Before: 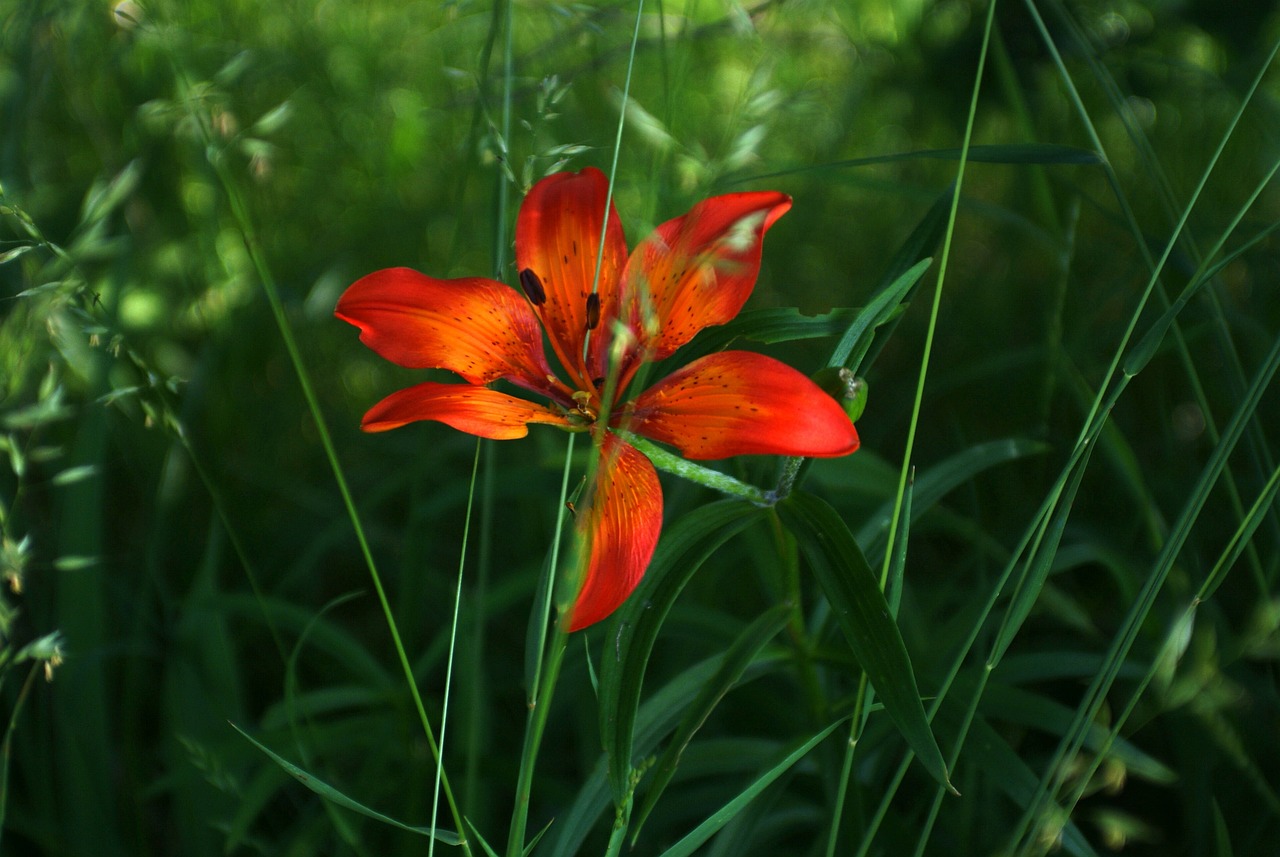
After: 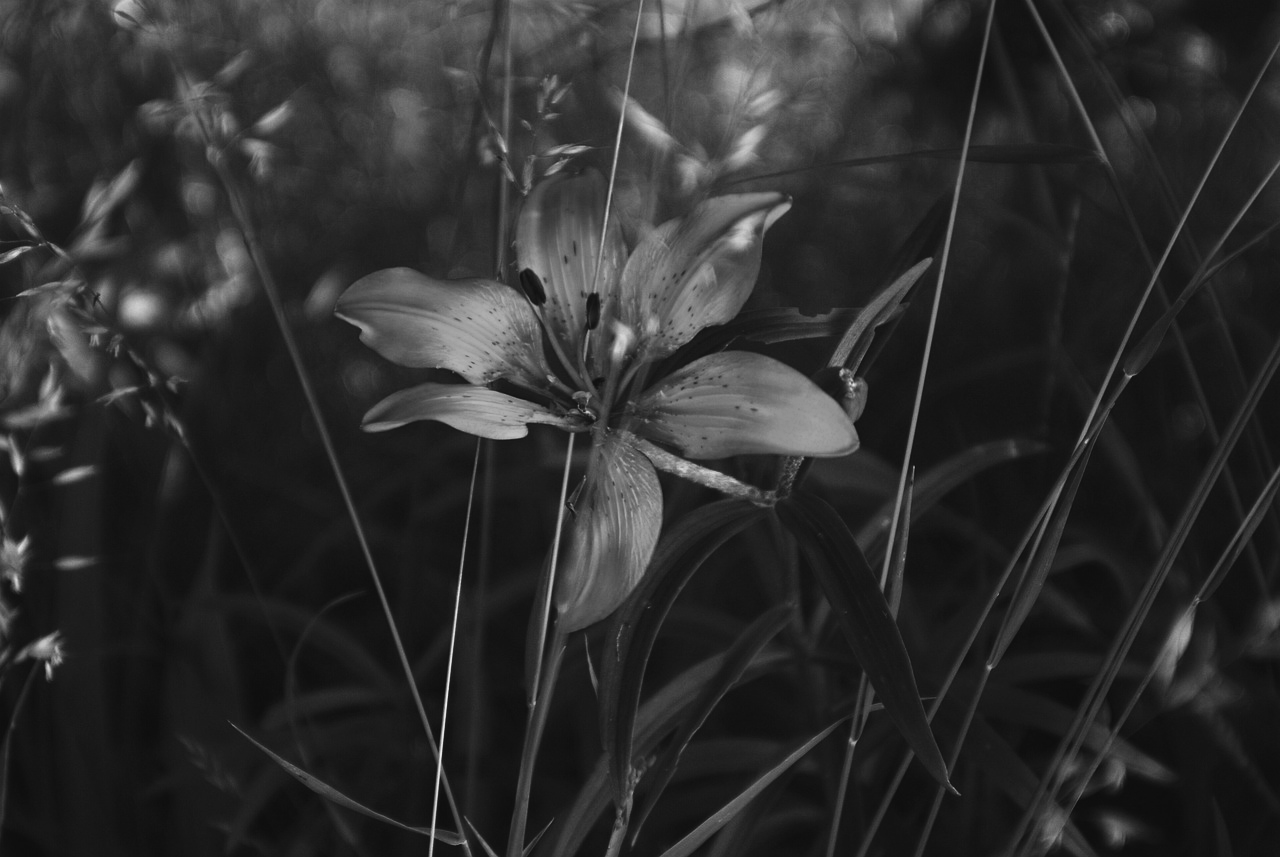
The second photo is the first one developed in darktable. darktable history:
tone curve: curves: ch0 [(0, 0.032) (0.181, 0.156) (0.751, 0.829) (1, 1)], color space Lab, linked channels, preserve colors none
color calibration "t3mujinpack channel mixer": output gray [0.31, 0.36, 0.33, 0], gray › normalize channels true, illuminant same as pipeline (D50), adaptation XYZ, x 0.346, y 0.359, gamut compression 0
